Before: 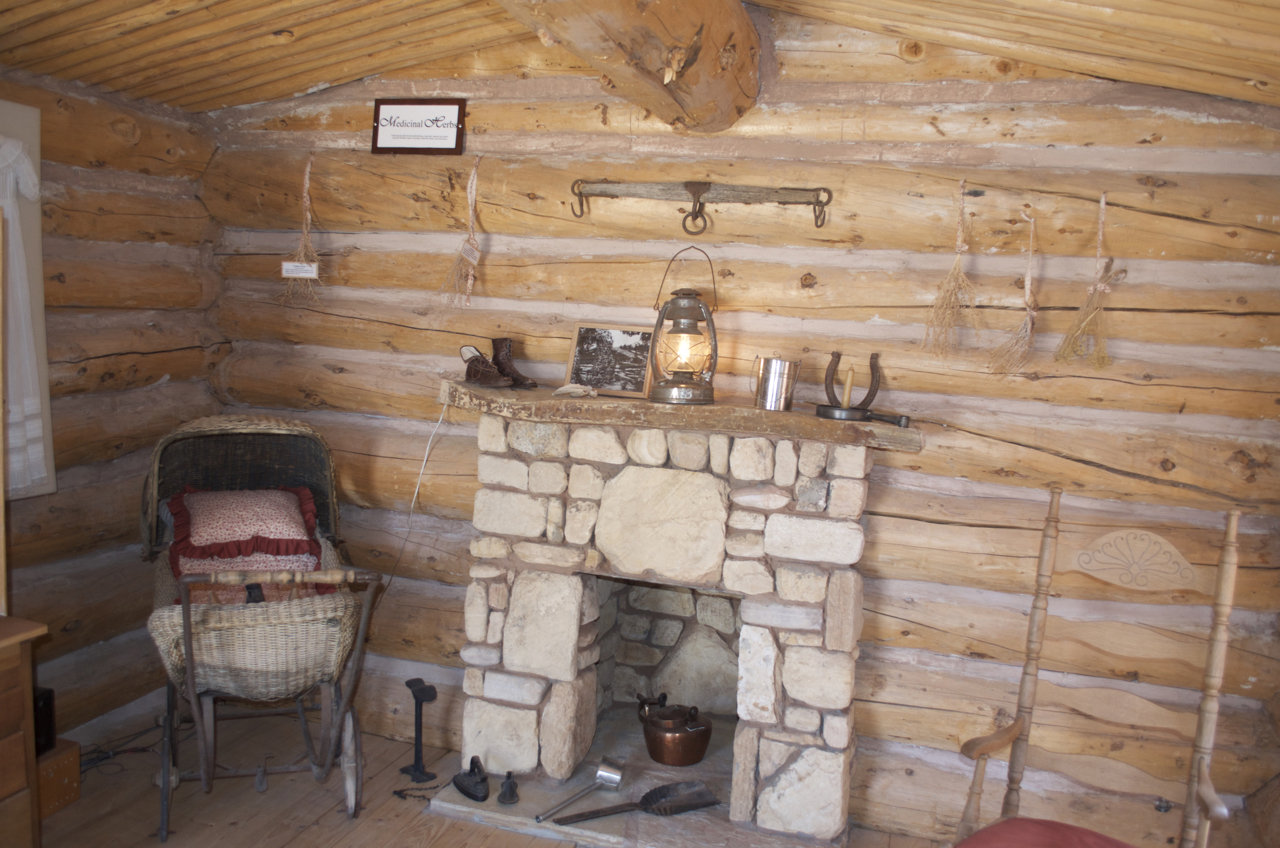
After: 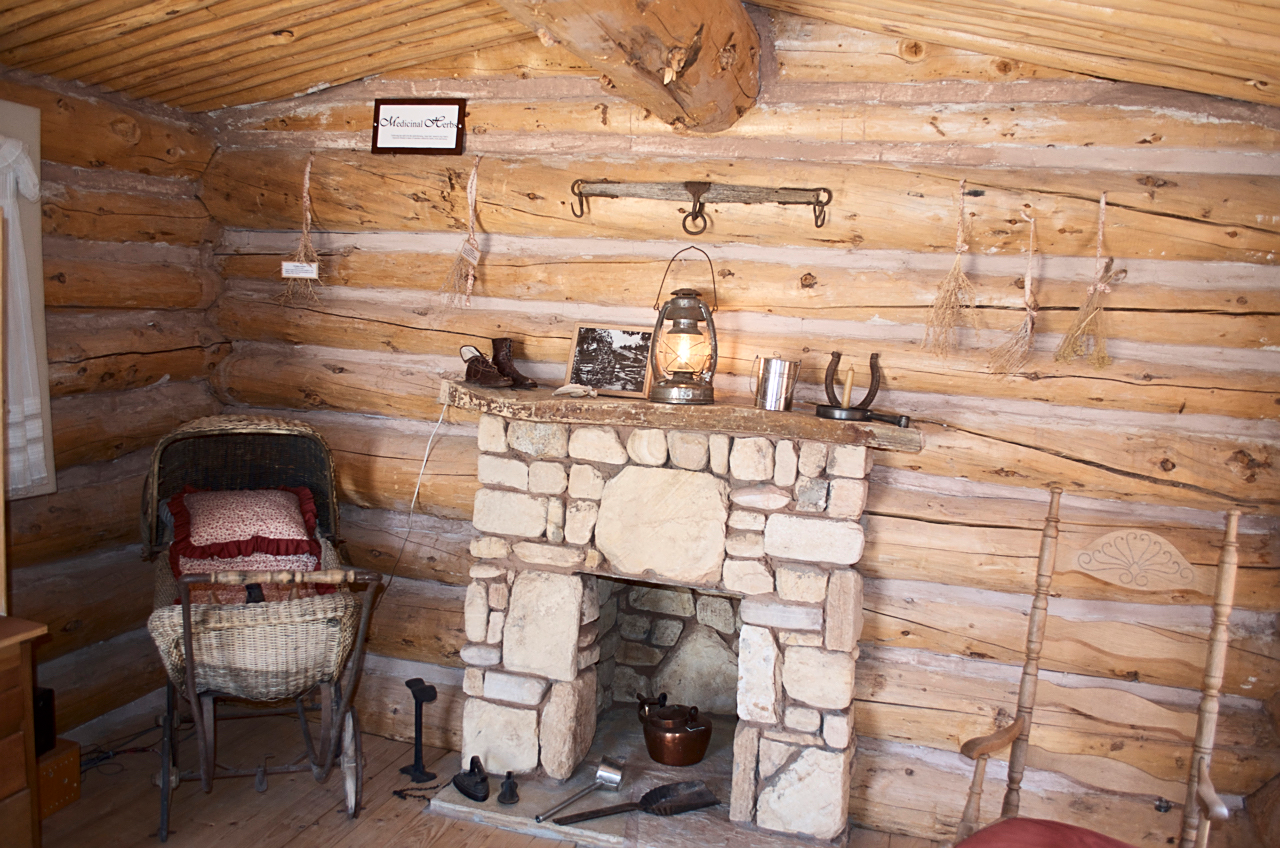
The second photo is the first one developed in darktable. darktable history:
sharpen: on, module defaults
contrast brightness saturation: contrast 0.22
